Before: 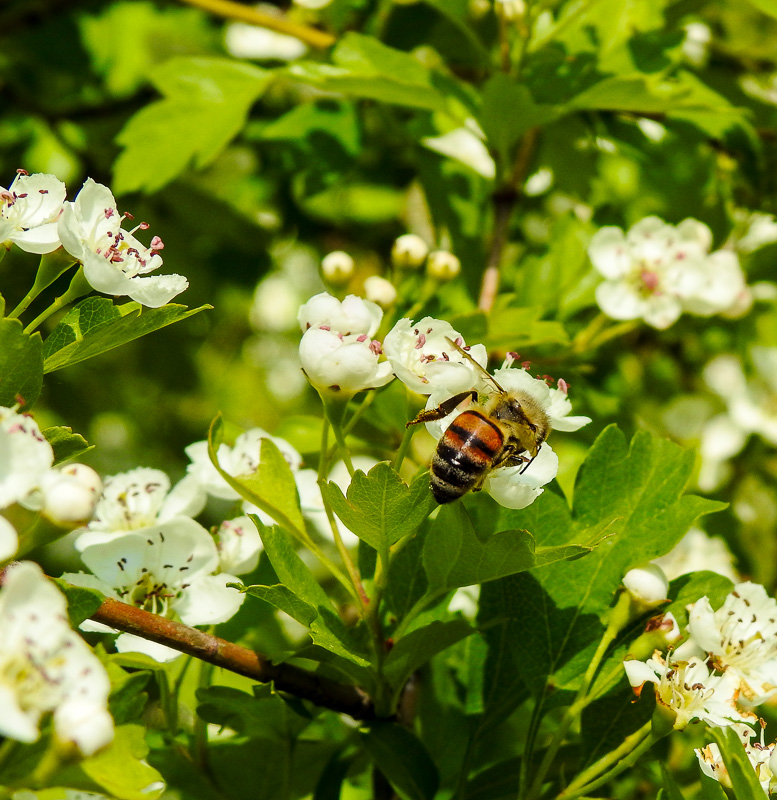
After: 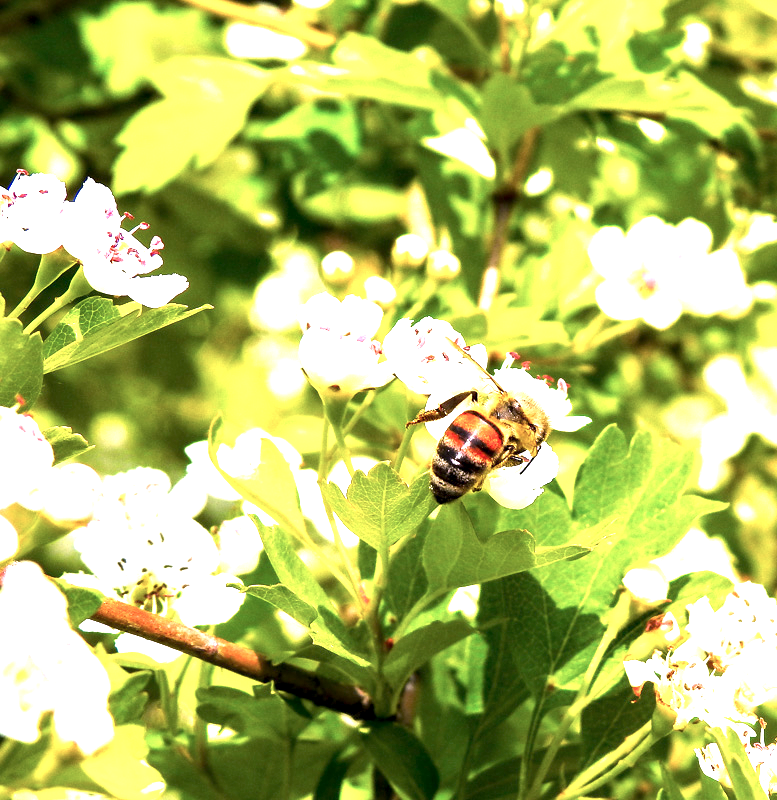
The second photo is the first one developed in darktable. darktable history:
color correction: highlights a* 15.46, highlights b* -20.56
exposure: black level correction 0.001, exposure 1.822 EV, compensate exposure bias true, compensate highlight preservation false
